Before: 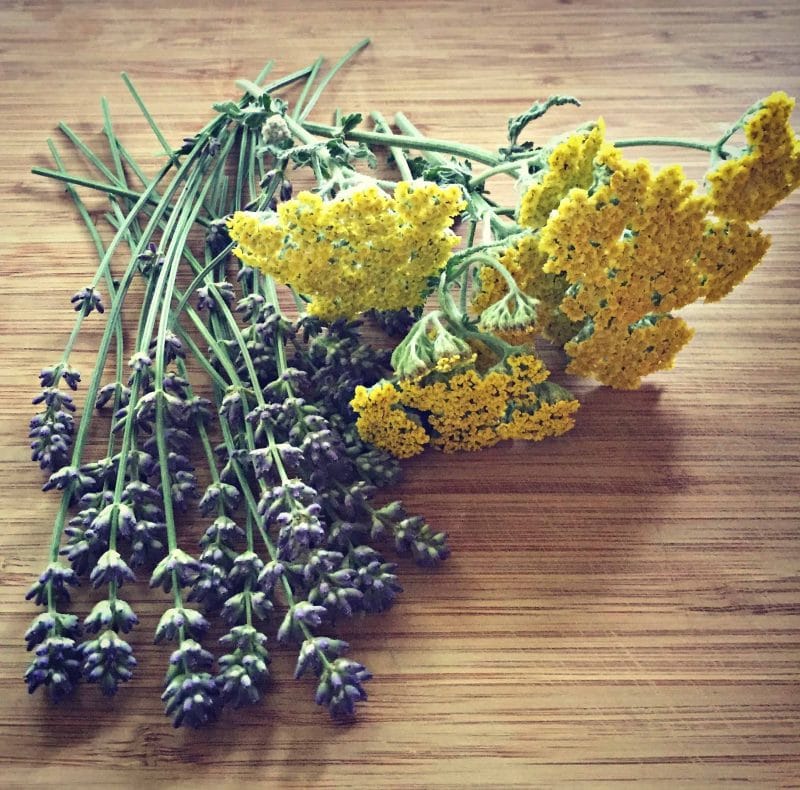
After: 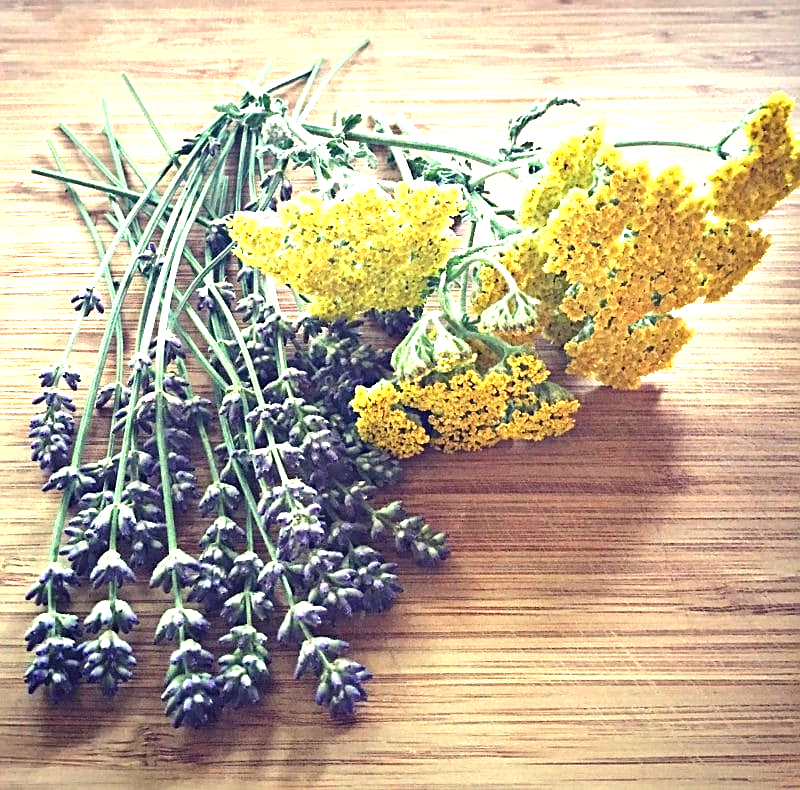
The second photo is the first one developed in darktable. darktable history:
exposure: black level correction 0, exposure 1.2 EV, compensate highlight preservation false
graduated density: rotation -180°, offset 24.95
sharpen: on, module defaults
